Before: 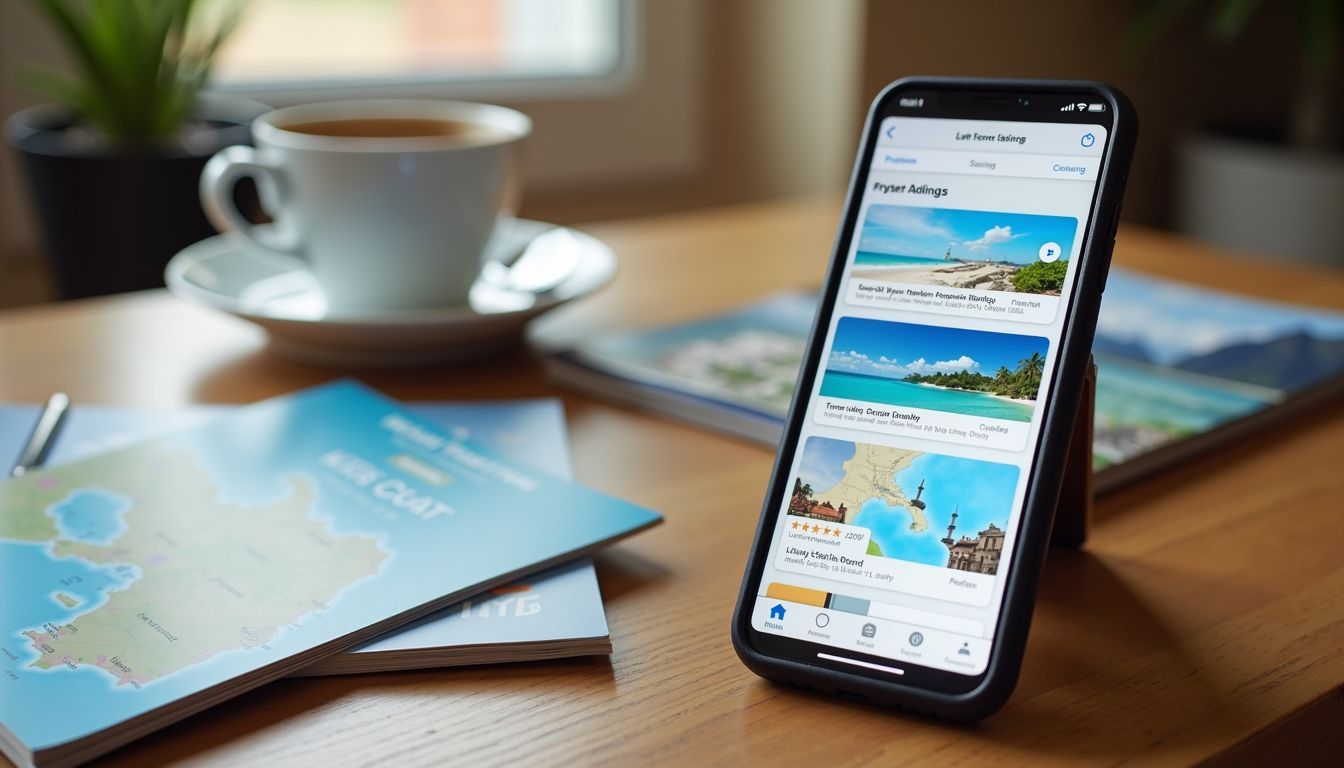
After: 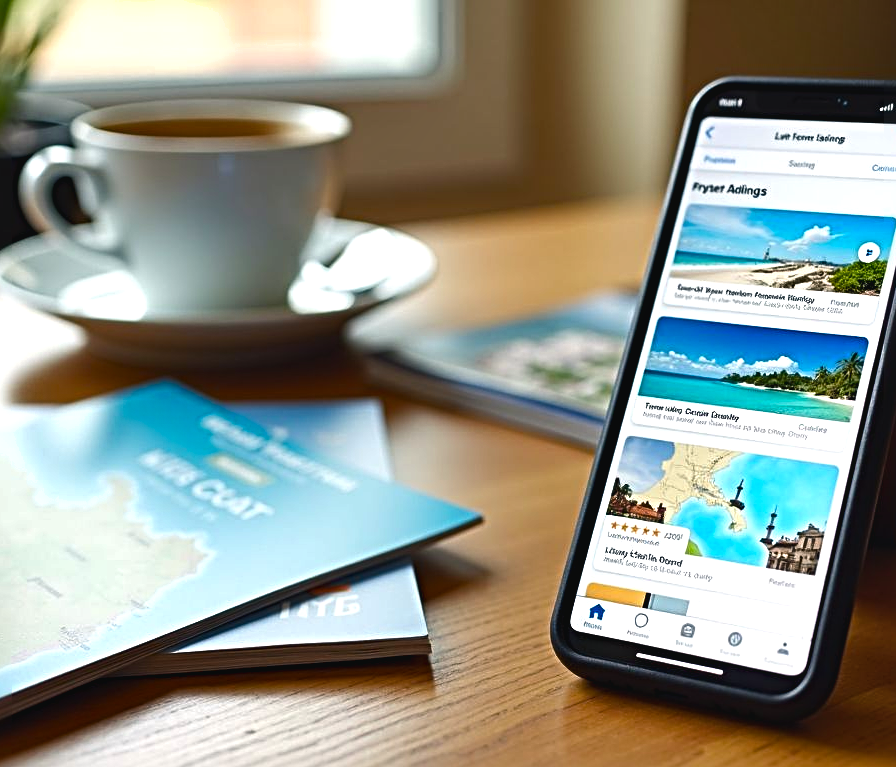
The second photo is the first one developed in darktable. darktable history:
exposure: black level correction 0.001, exposure 0.014 EV, compensate highlight preservation false
crop and rotate: left 13.537%, right 19.796%
sharpen: radius 4.883
color balance rgb: shadows lift › chroma 1%, shadows lift › hue 217.2°, power › hue 310.8°, highlights gain › chroma 1%, highlights gain › hue 54°, global offset › luminance 0.5%, global offset › hue 171.6°, perceptual saturation grading › global saturation 14.09%, perceptual saturation grading › highlights -25%, perceptual saturation grading › shadows 30%, perceptual brilliance grading › highlights 13.42%, perceptual brilliance grading › mid-tones 8.05%, perceptual brilliance grading › shadows -17.45%, global vibrance 25%
shadows and highlights: shadows 52.42, soften with gaussian
